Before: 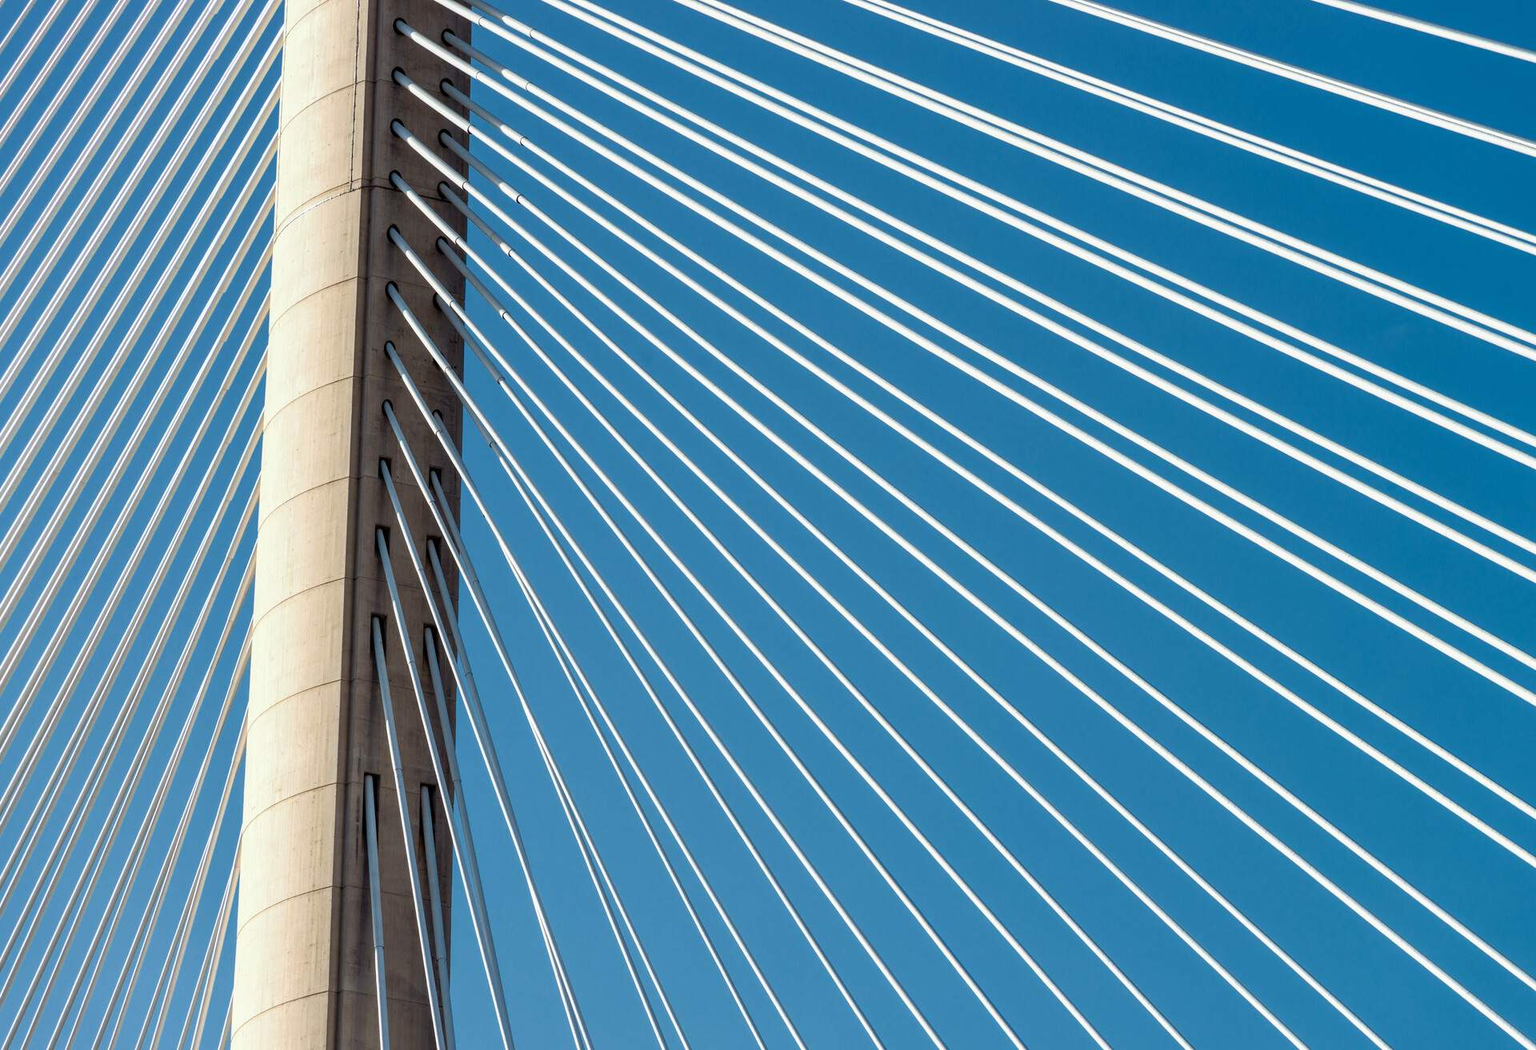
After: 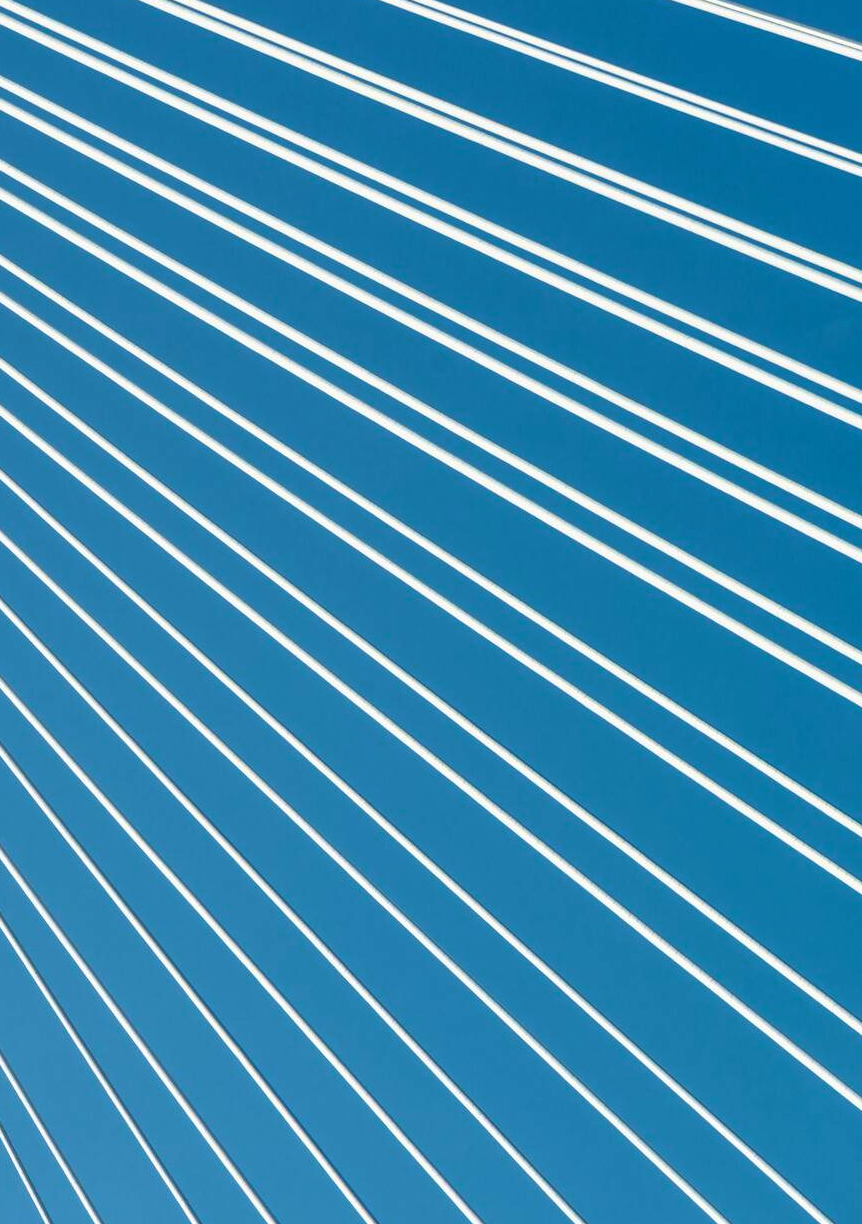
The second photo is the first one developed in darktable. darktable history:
crop: left 47.217%, top 6.665%, right 7.883%
velvia: on, module defaults
